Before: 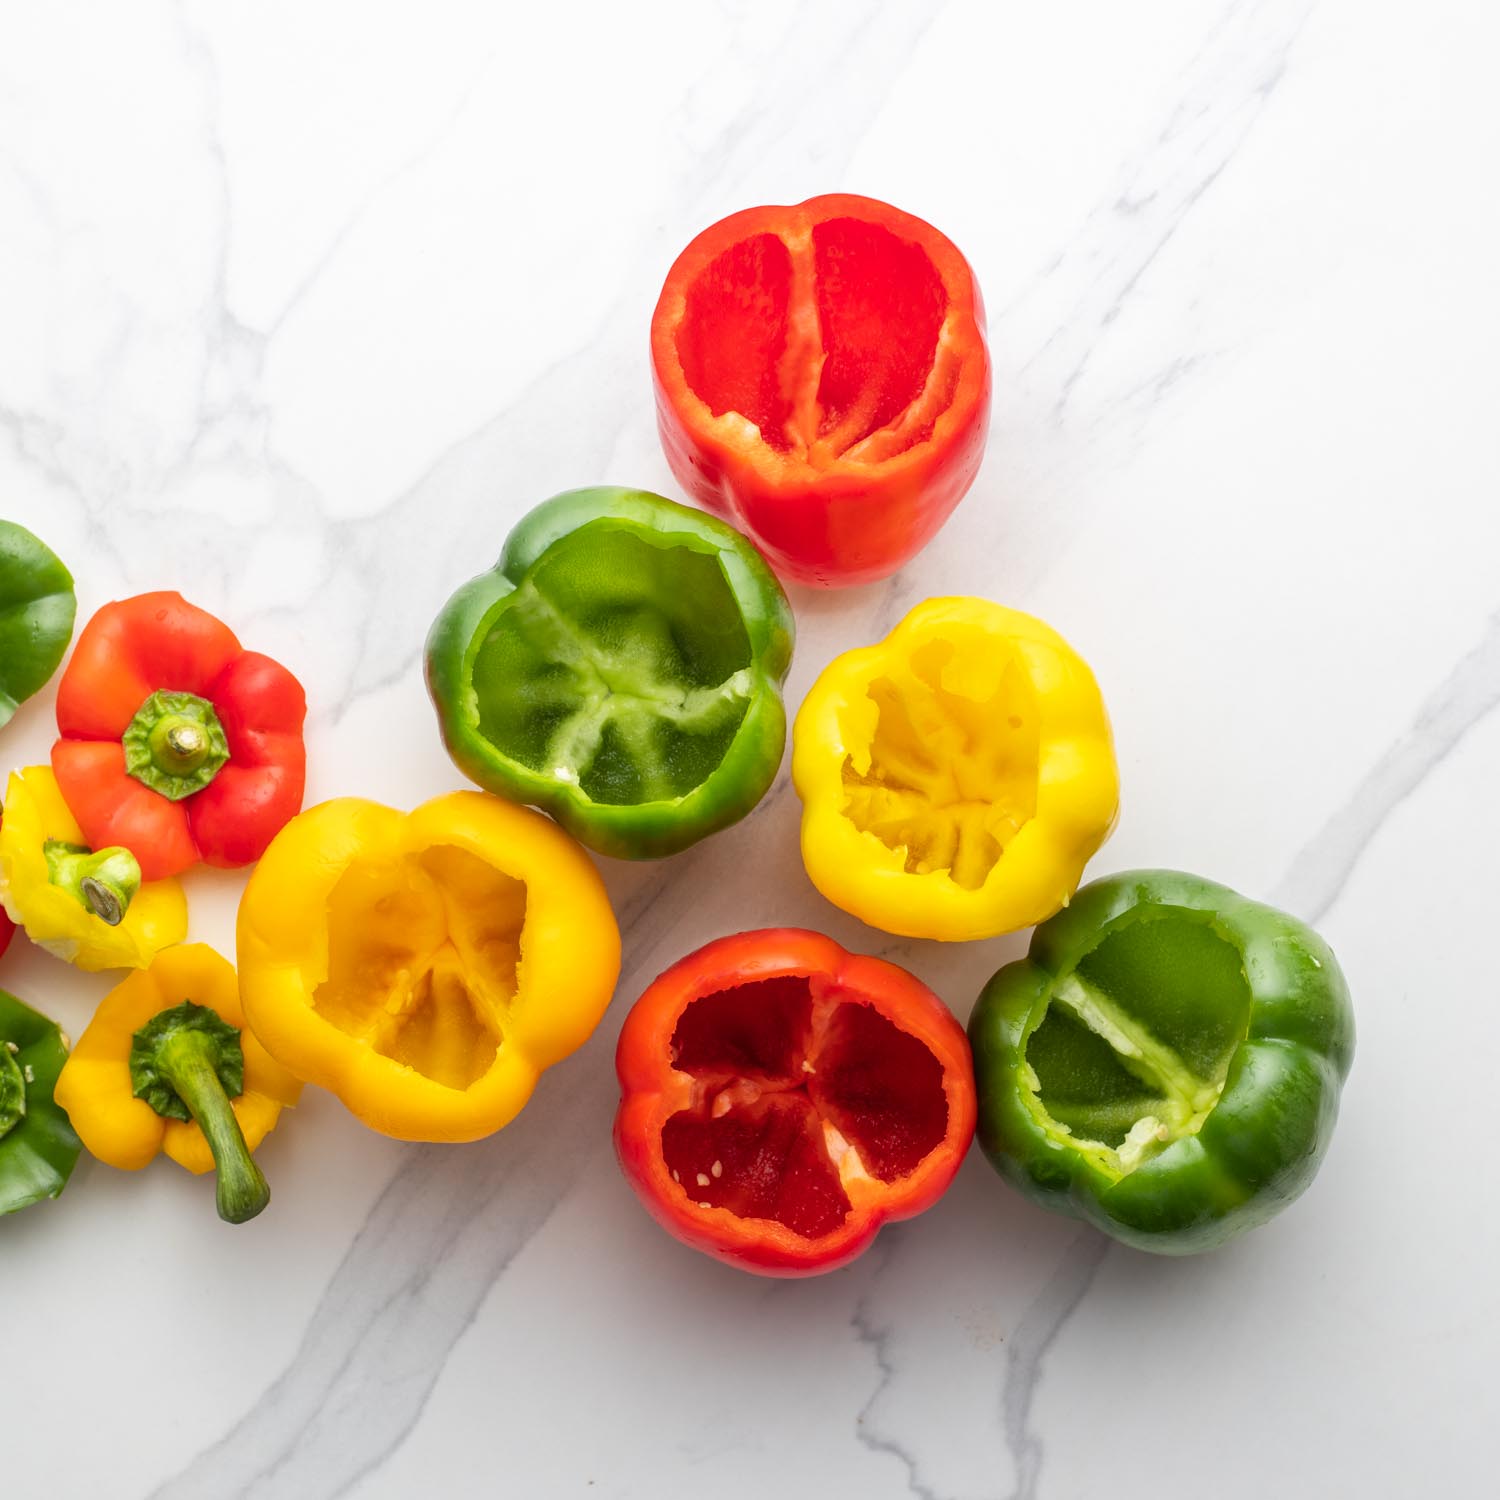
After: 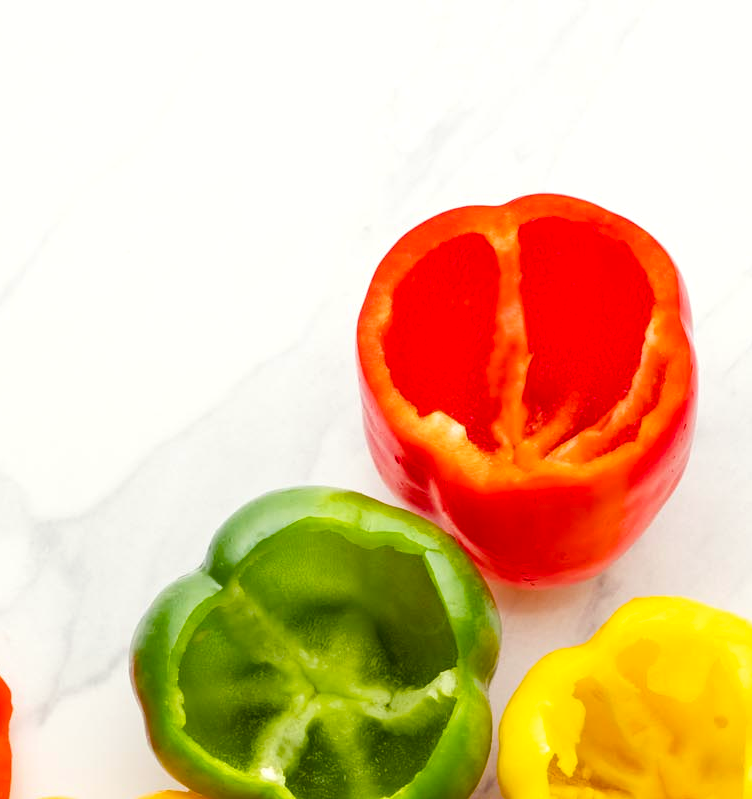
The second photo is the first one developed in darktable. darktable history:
color balance rgb: highlights gain › luminance 6.303%, highlights gain › chroma 1.269%, highlights gain › hue 92.42°, linear chroma grading › shadows -8.54%, linear chroma grading › global chroma 9.979%, perceptual saturation grading › global saturation 20%, perceptual saturation grading › highlights -24.906%, perceptual saturation grading › shadows 49.572%, global vibrance 9.32%
crop: left 19.651%, right 30.204%, bottom 46.709%
